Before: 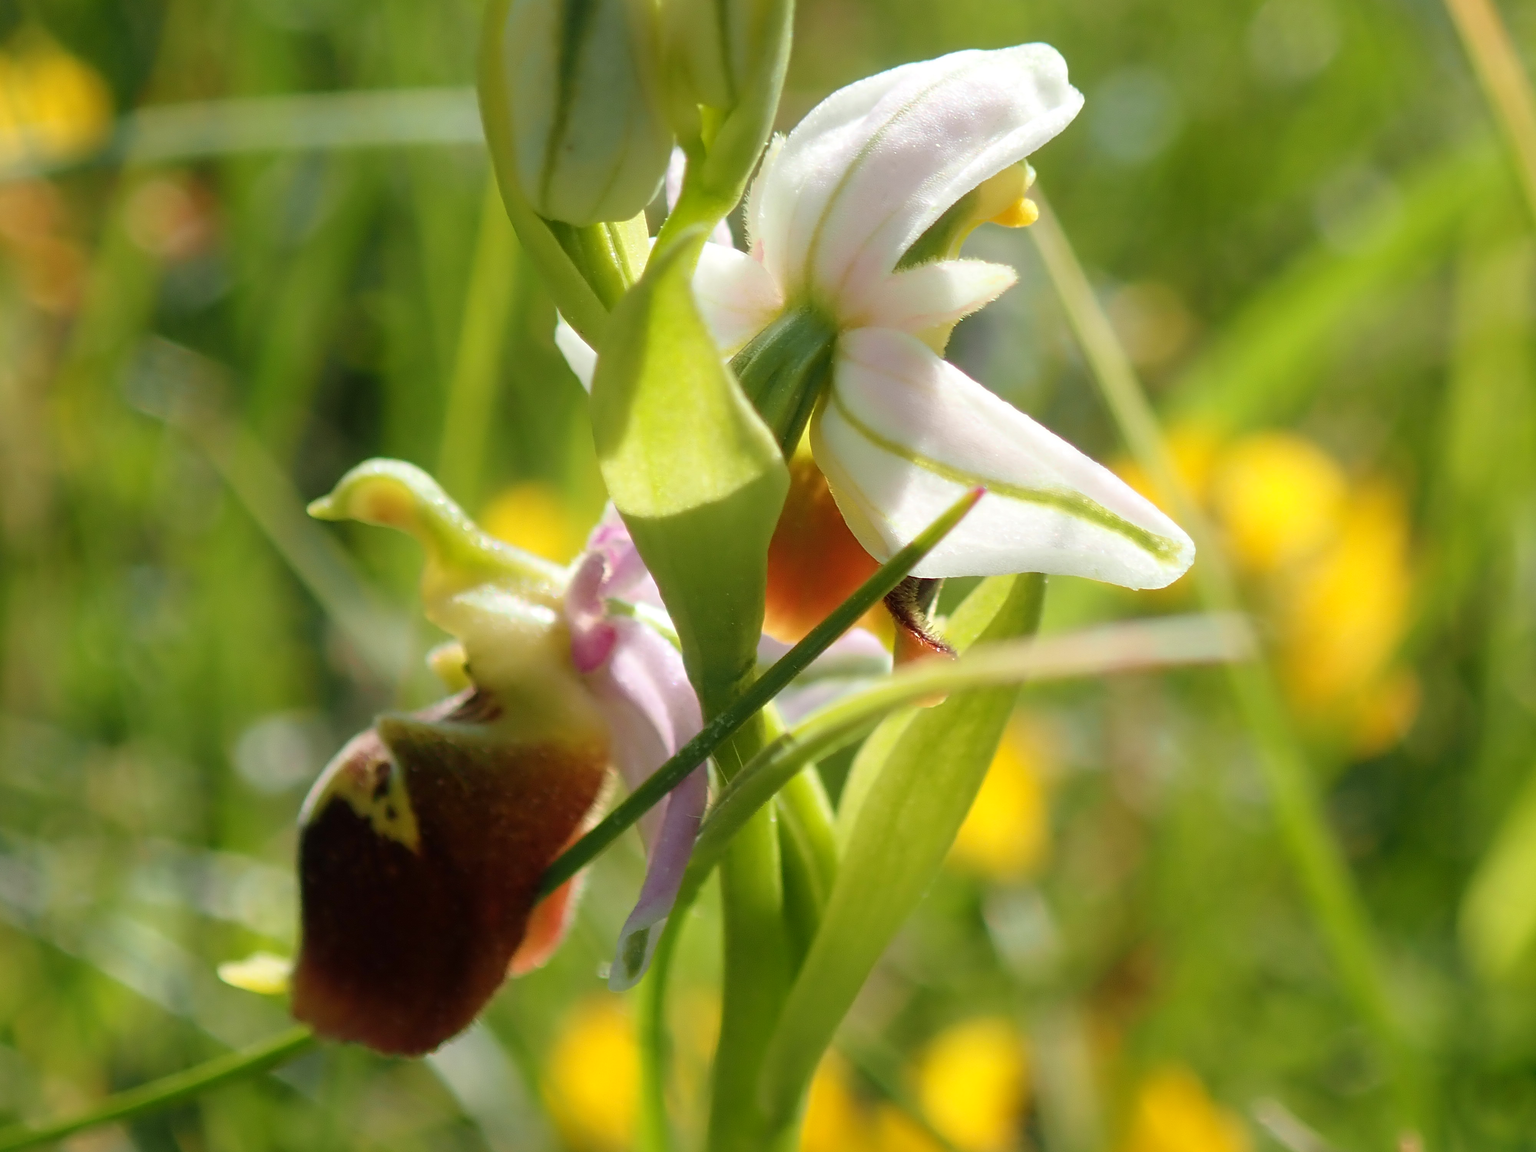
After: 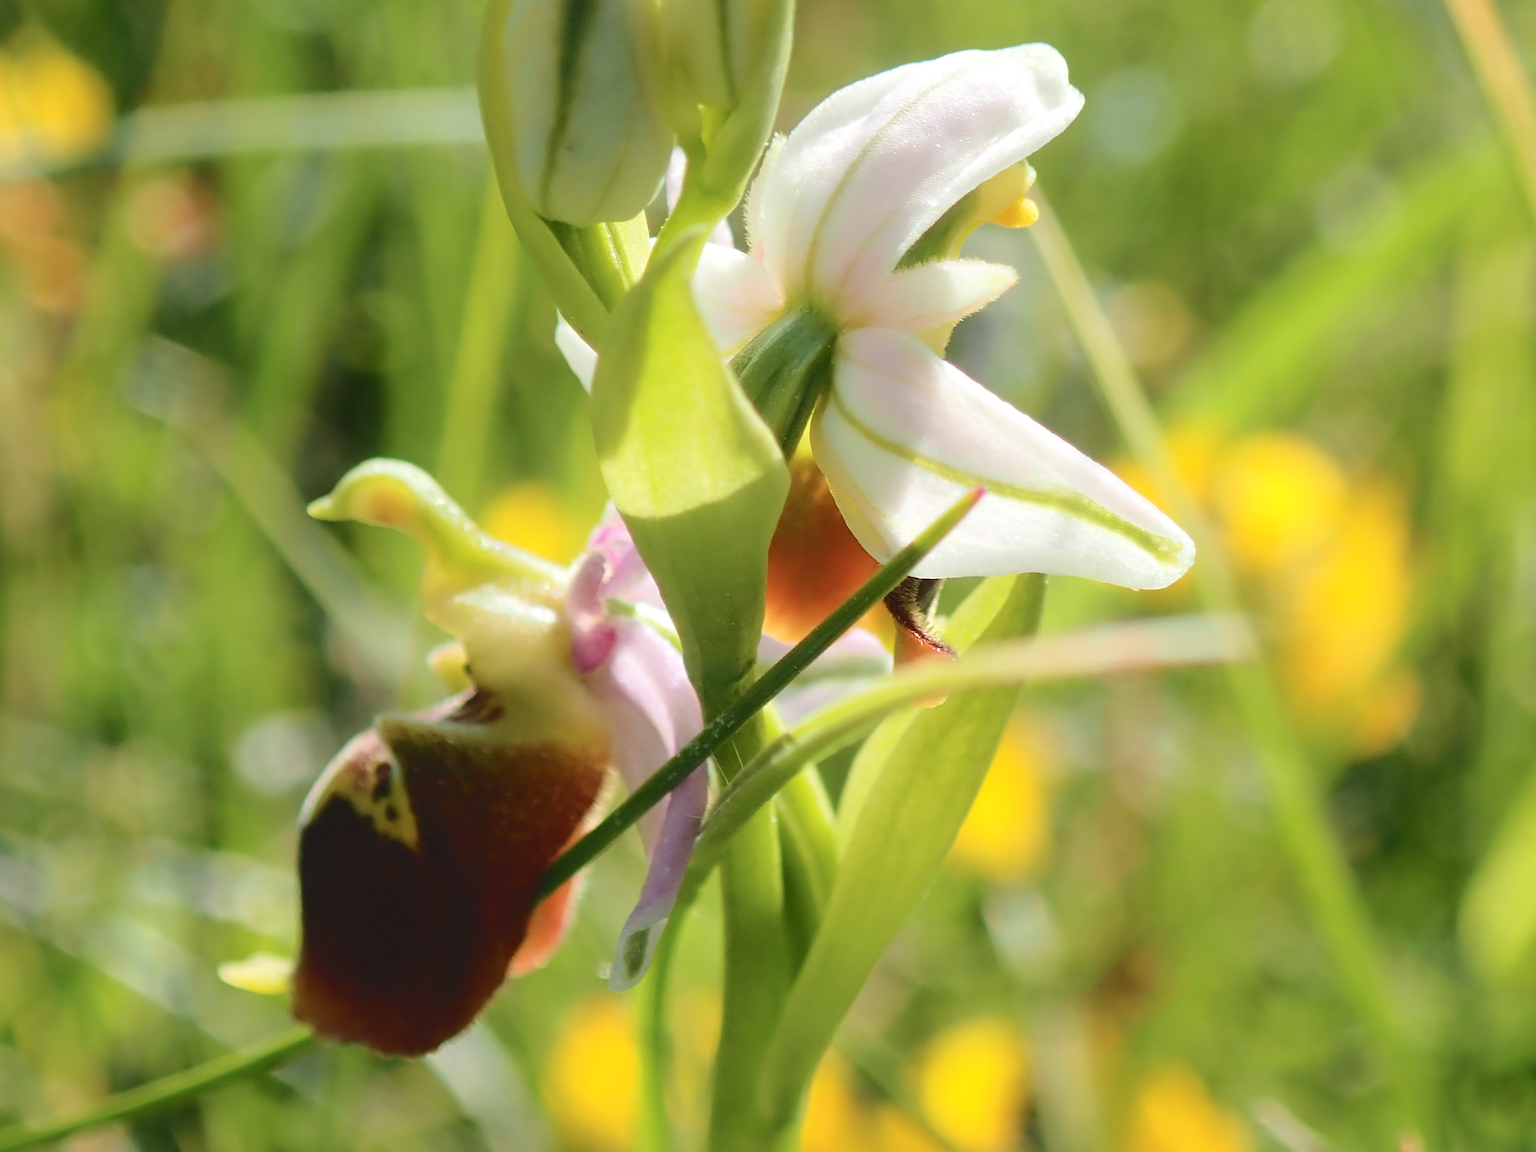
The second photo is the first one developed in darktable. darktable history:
tone curve: curves: ch0 [(0, 0) (0.003, 0.09) (0.011, 0.095) (0.025, 0.097) (0.044, 0.108) (0.069, 0.117) (0.1, 0.129) (0.136, 0.151) (0.177, 0.185) (0.224, 0.229) (0.277, 0.299) (0.335, 0.379) (0.399, 0.469) (0.468, 0.55) (0.543, 0.629) (0.623, 0.702) (0.709, 0.775) (0.801, 0.85) (0.898, 0.91) (1, 1)], color space Lab, independent channels, preserve colors none
